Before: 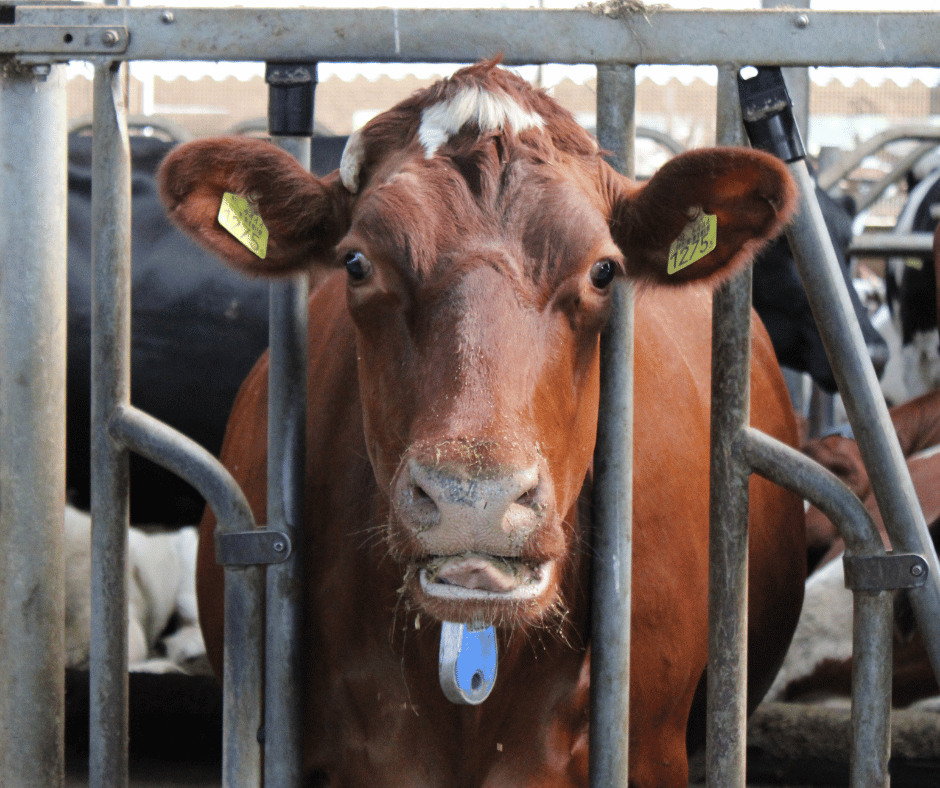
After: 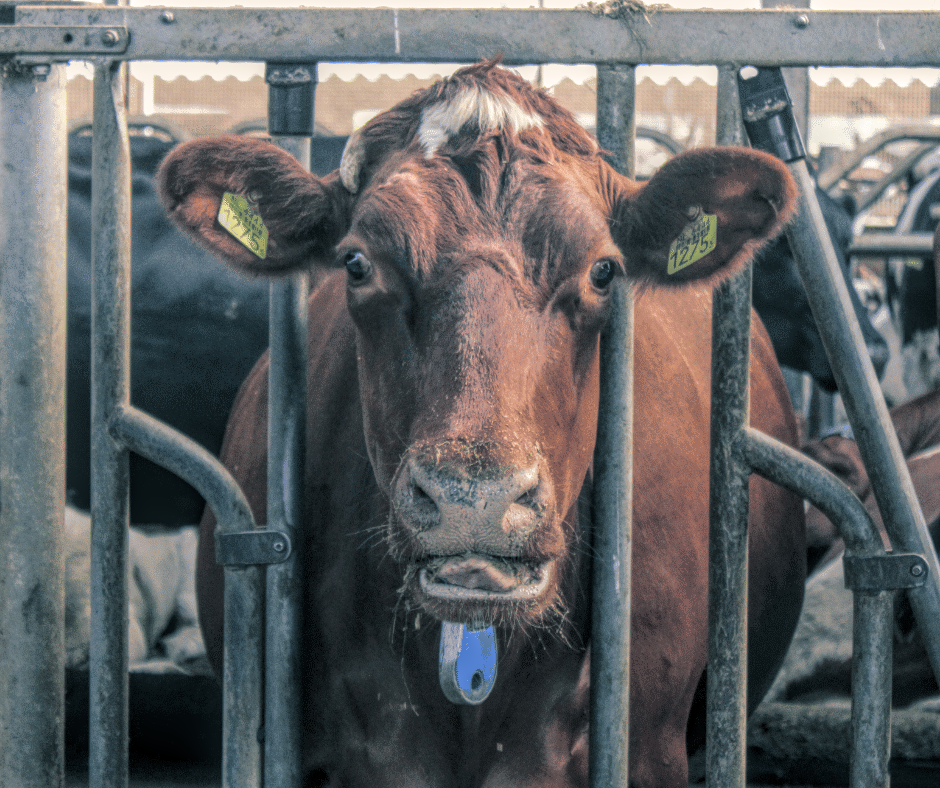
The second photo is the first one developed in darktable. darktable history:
color correction: highlights a* 3.84, highlights b* 5.07
local contrast: highlights 20%, shadows 30%, detail 200%, midtone range 0.2
split-toning: shadows › hue 205.2°, shadows › saturation 0.43, highlights › hue 54°, highlights › saturation 0.54
